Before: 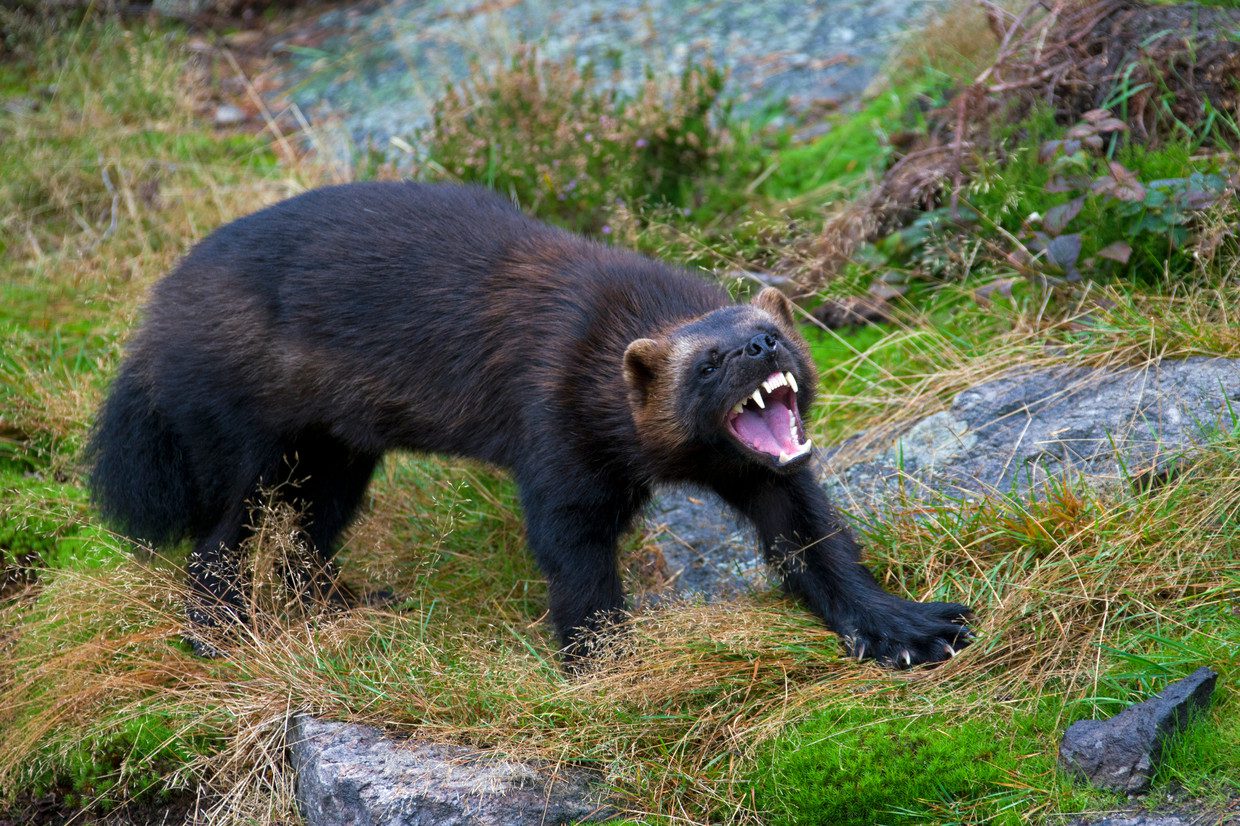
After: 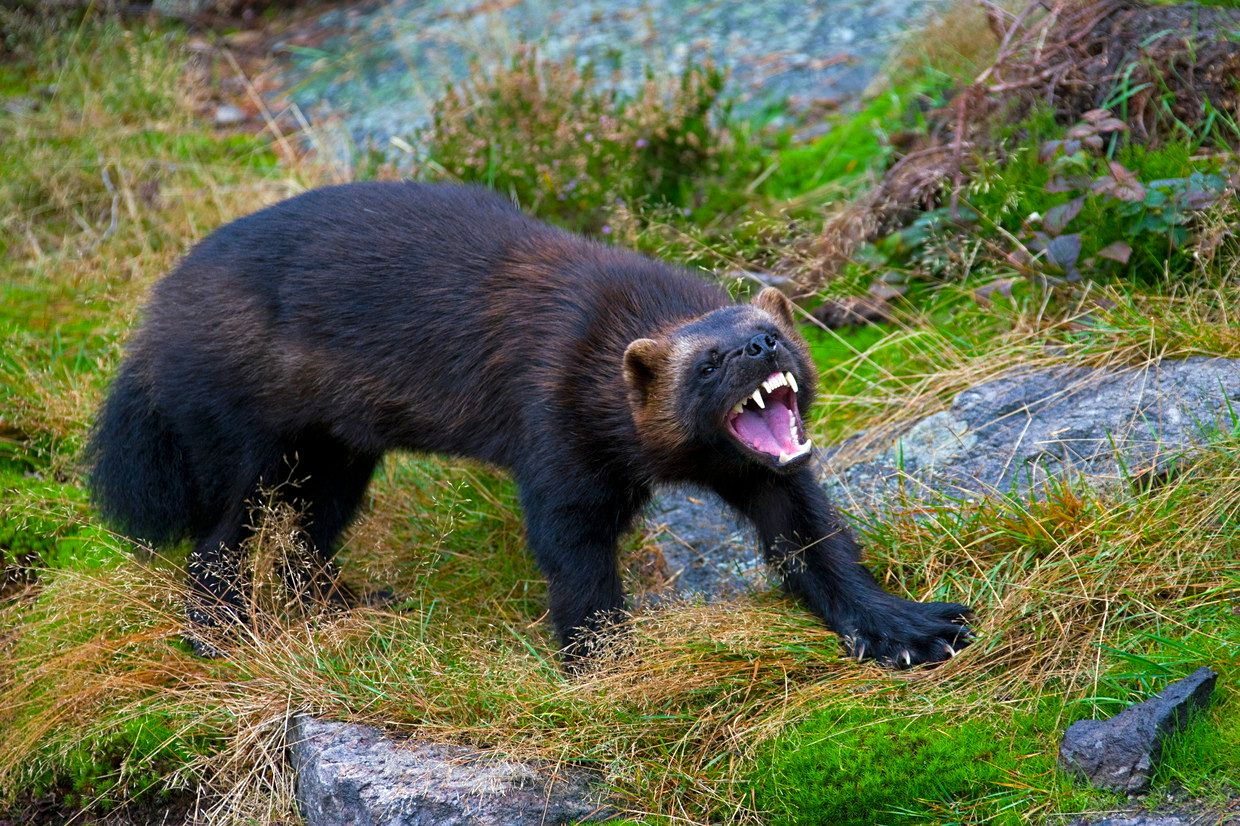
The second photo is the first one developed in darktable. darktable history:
sharpen: amount 0.2
color balance rgb: perceptual saturation grading › global saturation 20%, global vibrance 10%
